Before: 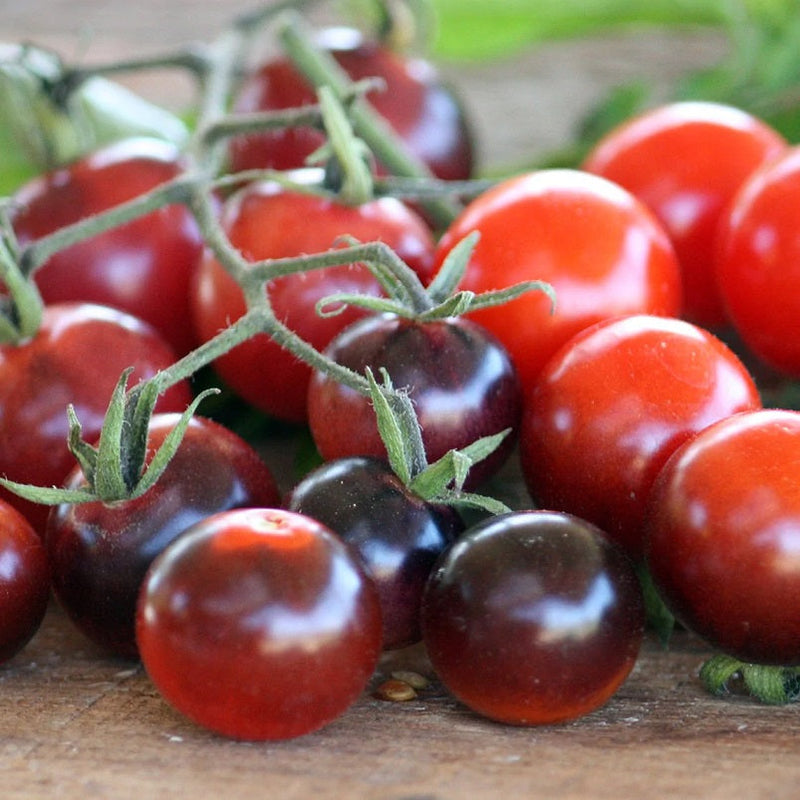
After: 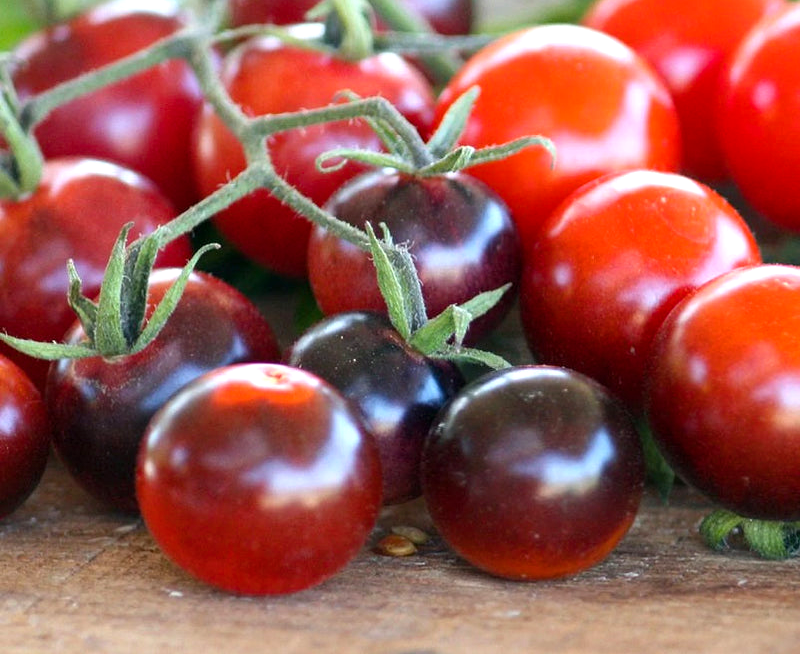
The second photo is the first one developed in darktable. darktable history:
crop and rotate: top 18.193%
color balance rgb: perceptual saturation grading › global saturation 14.845%
exposure: exposure 0.288 EV, compensate exposure bias true, compensate highlight preservation false
